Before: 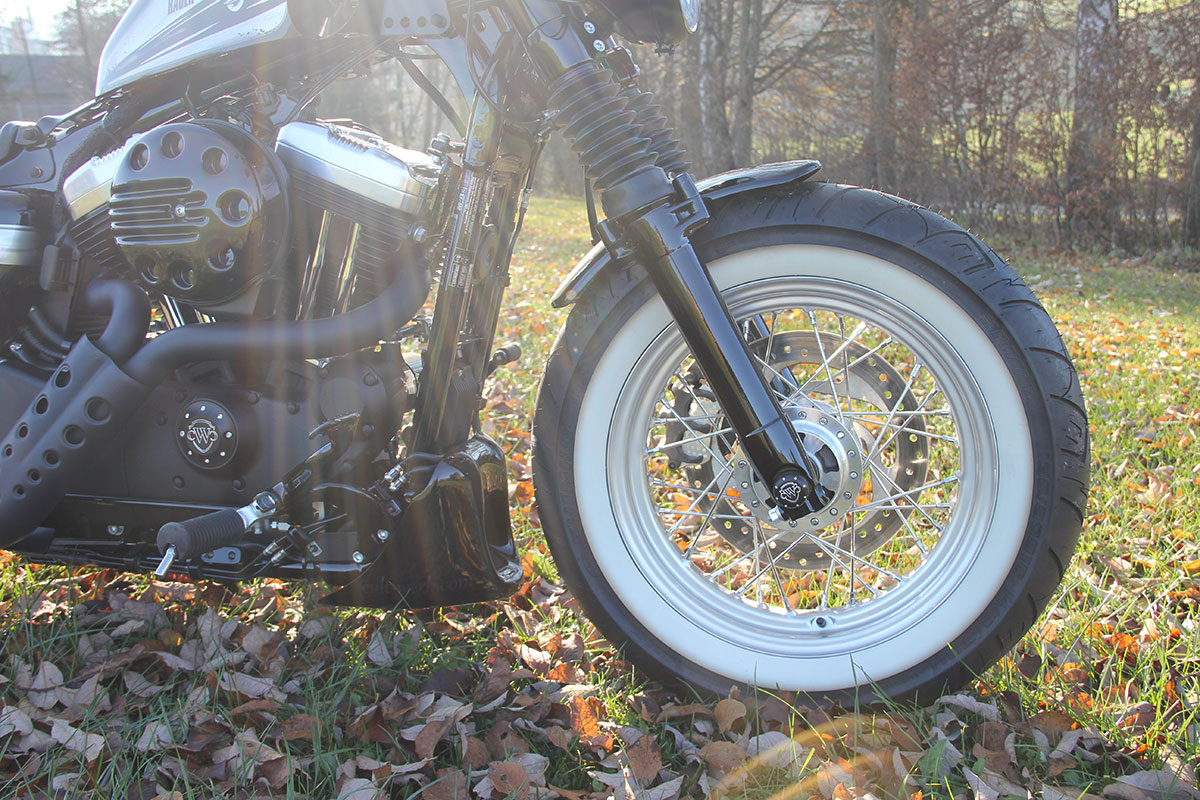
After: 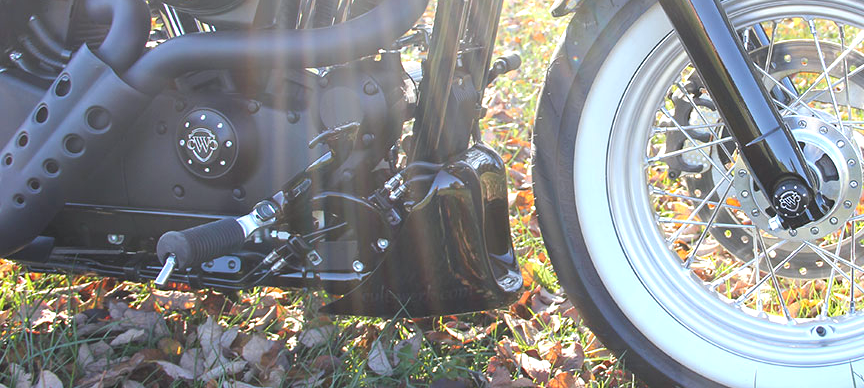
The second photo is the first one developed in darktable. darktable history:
white balance: red 0.983, blue 1.036
crop: top 36.498%, right 27.964%, bottom 14.995%
exposure: exposure 0.556 EV, compensate highlight preservation false
